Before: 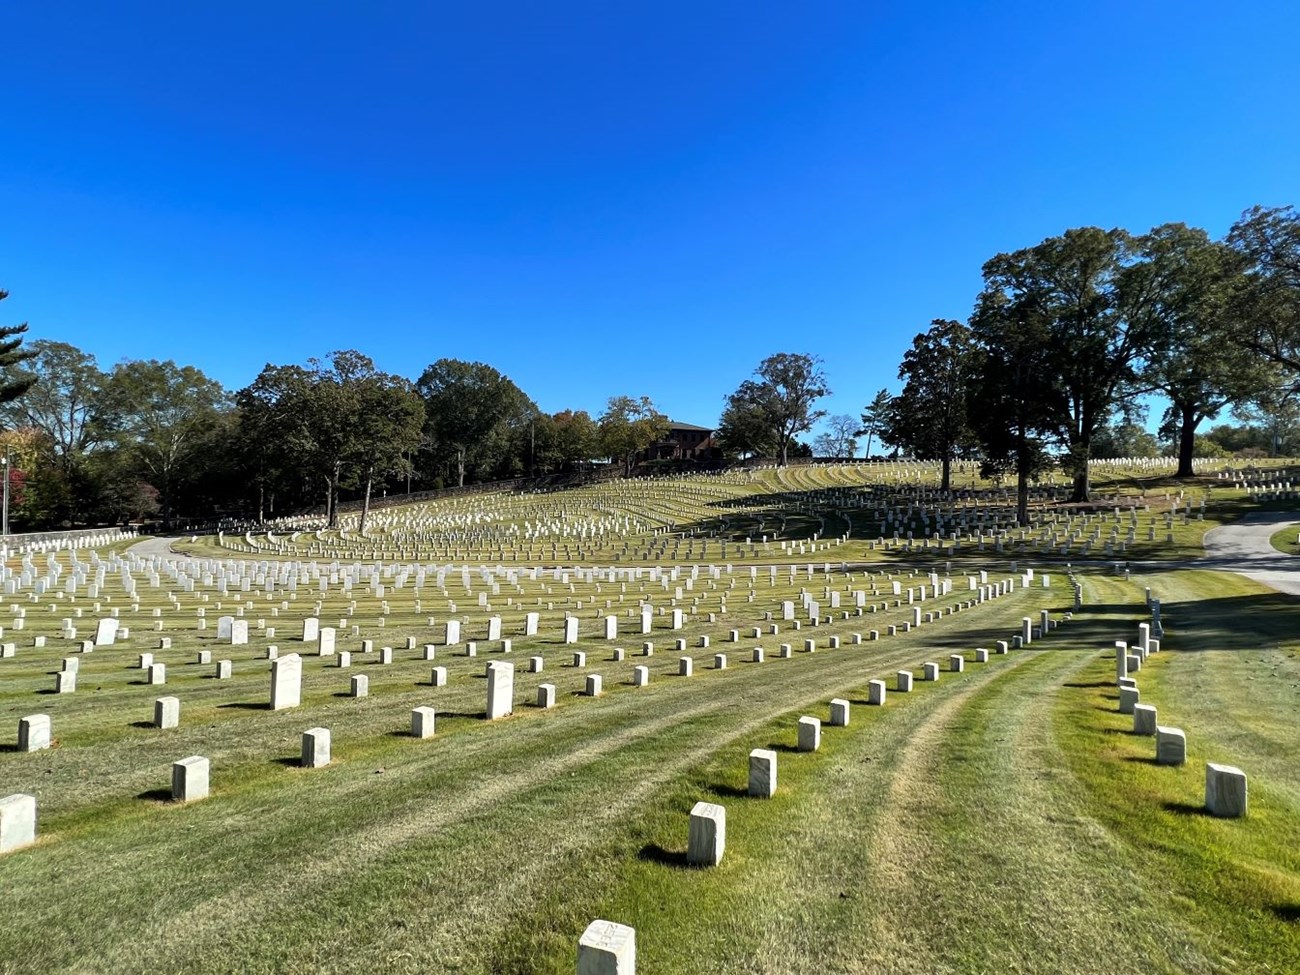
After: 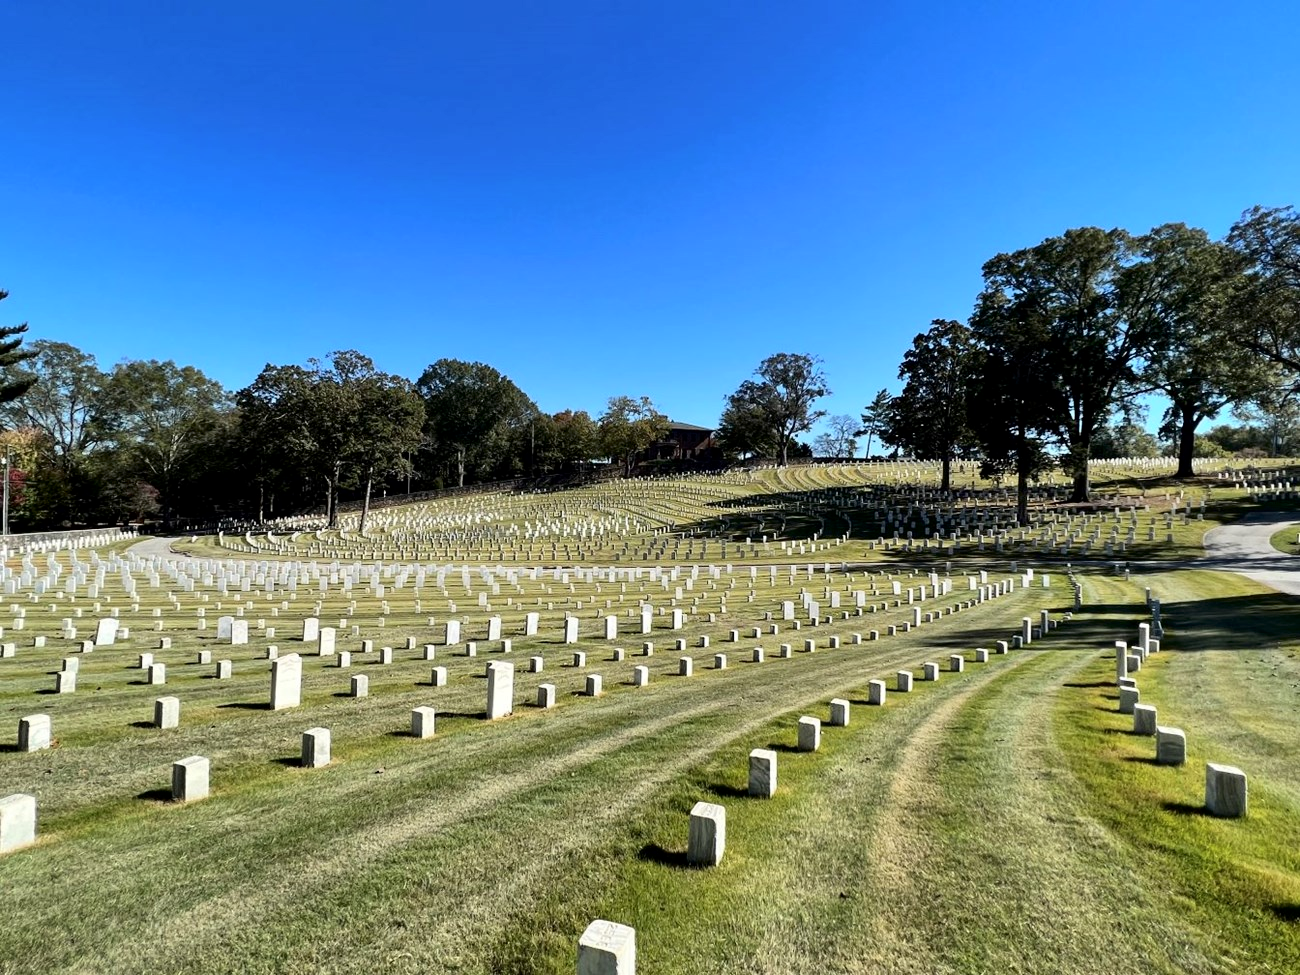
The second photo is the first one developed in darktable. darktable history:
tone curve: curves: ch0 [(0.021, 0) (0.104, 0.052) (0.496, 0.526) (0.737, 0.783) (1, 1)], color space Lab, independent channels, preserve colors none
shadows and highlights: shadows 60.74, highlights color adjustment 49.32%, soften with gaussian
